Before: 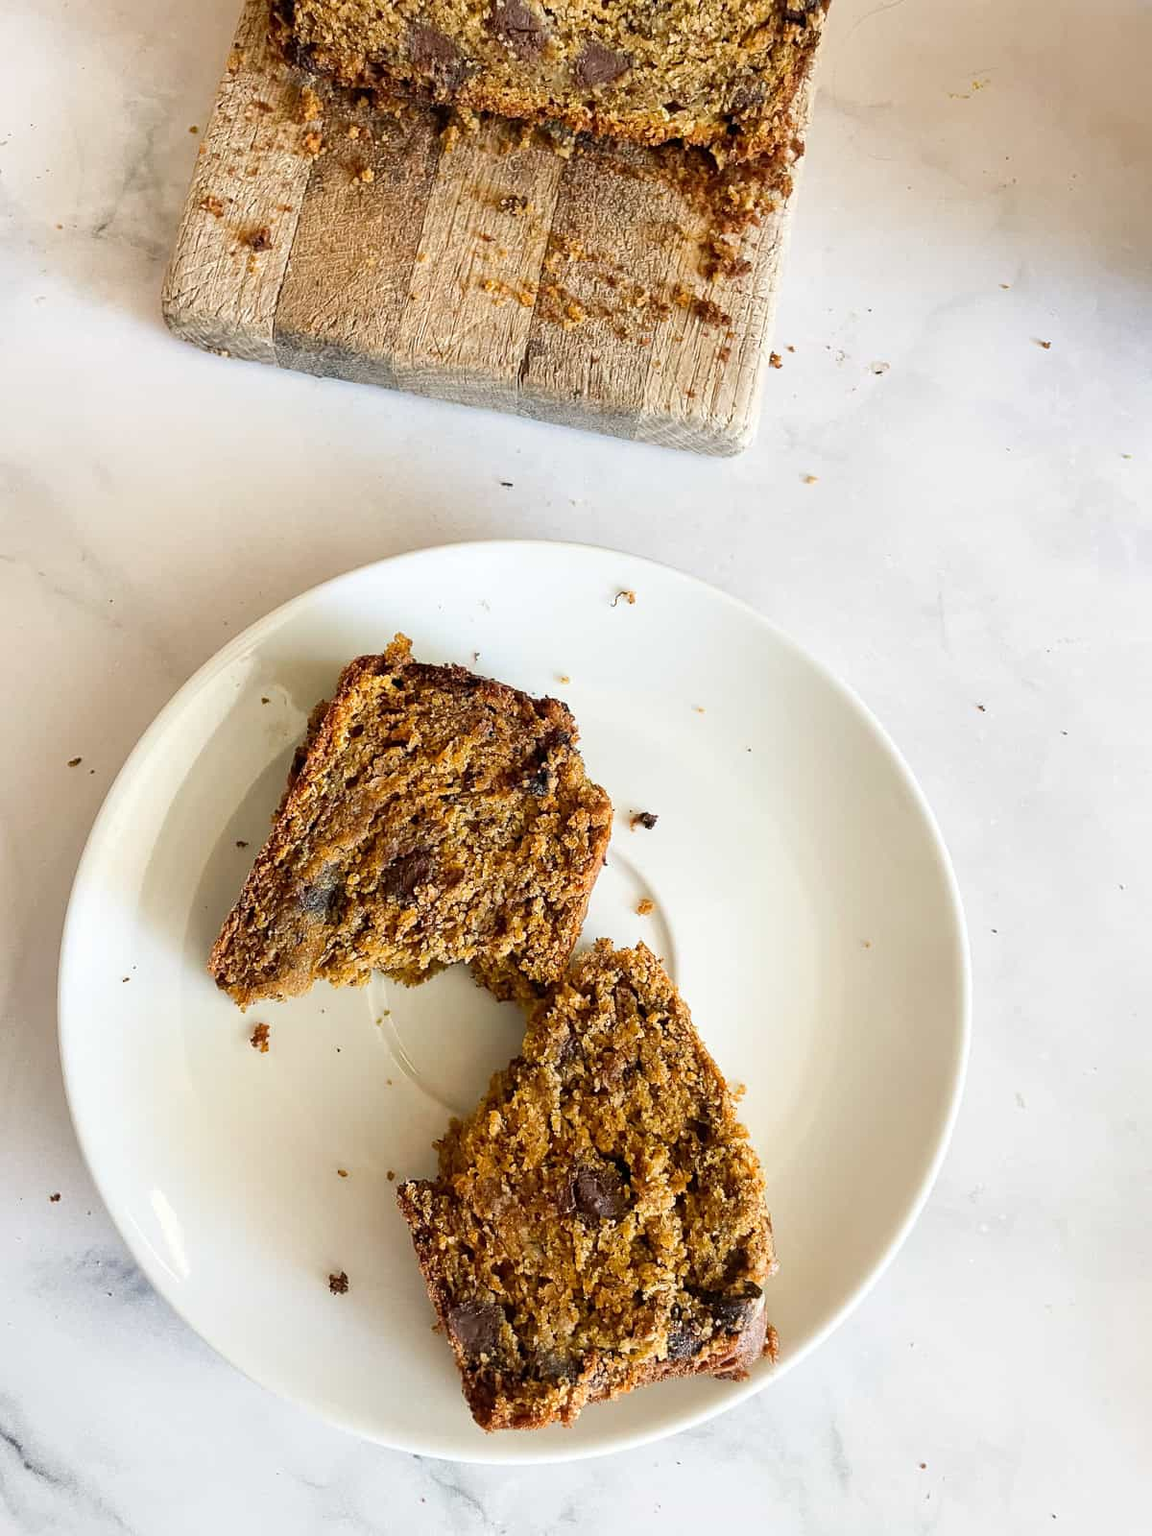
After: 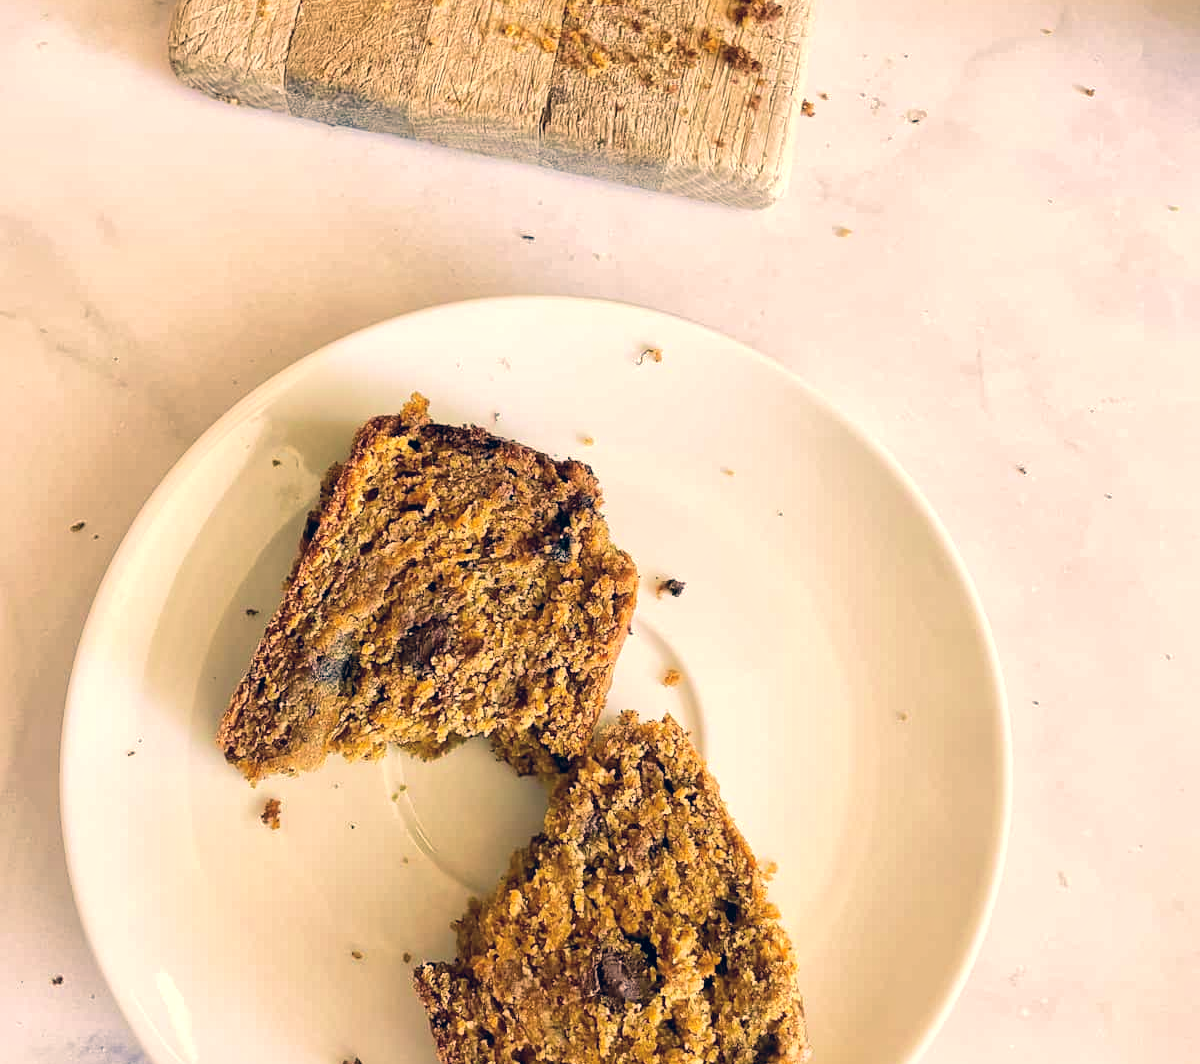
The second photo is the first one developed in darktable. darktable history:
color correction: highlights a* 10.32, highlights b* 14.66, shadows a* -9.59, shadows b* -15.02
velvia: on, module defaults
global tonemap: drago (1, 100), detail 1
crop: top 16.727%, bottom 16.727%
